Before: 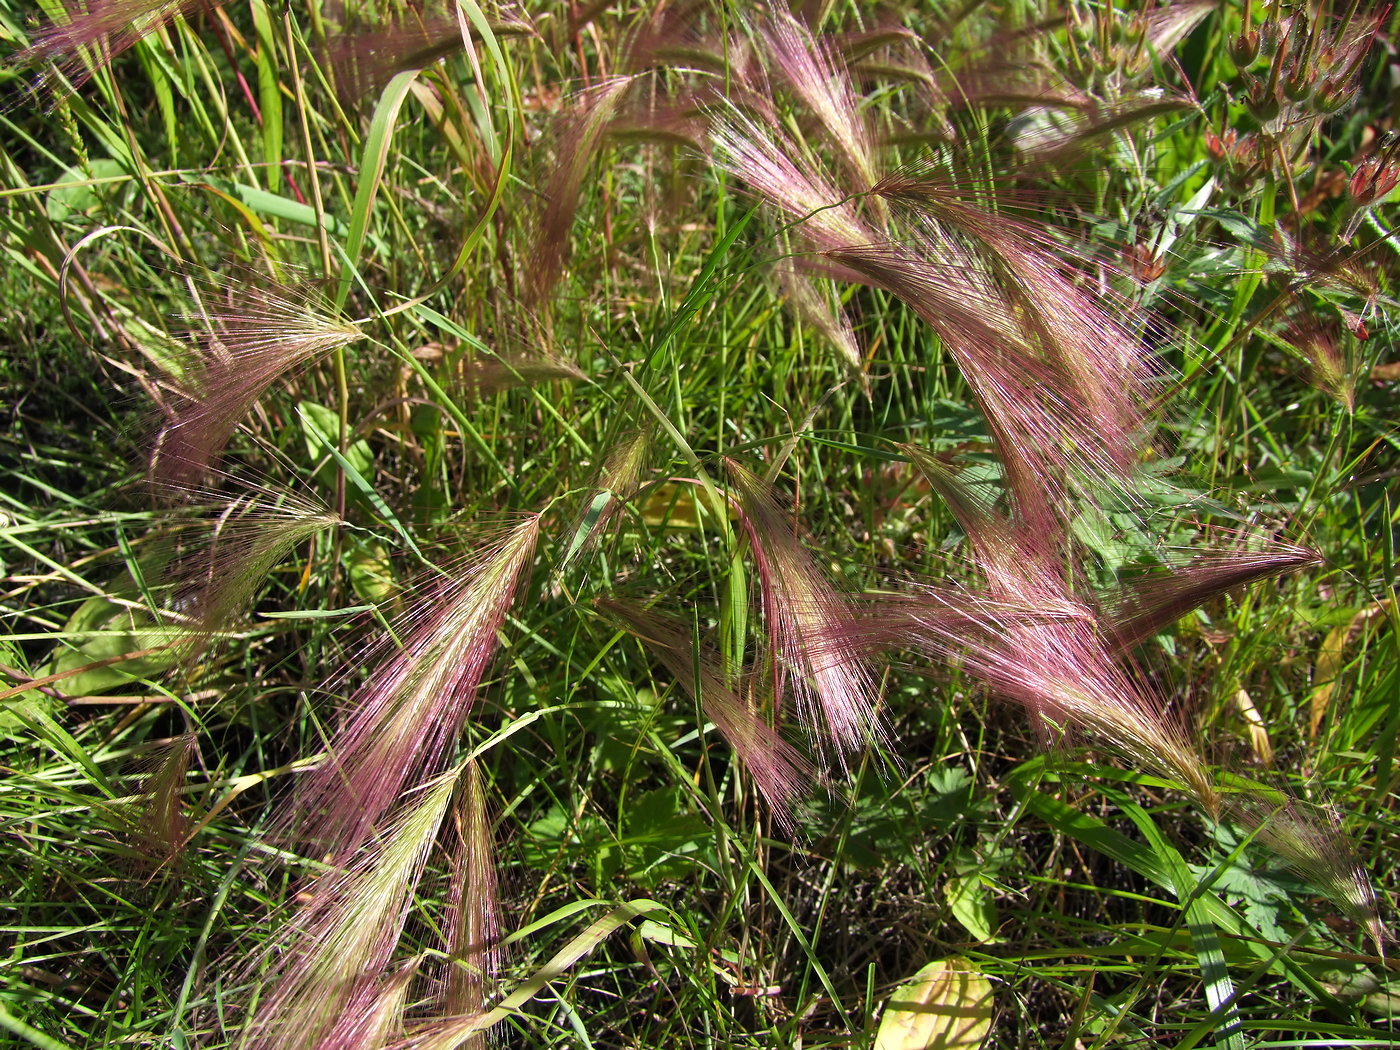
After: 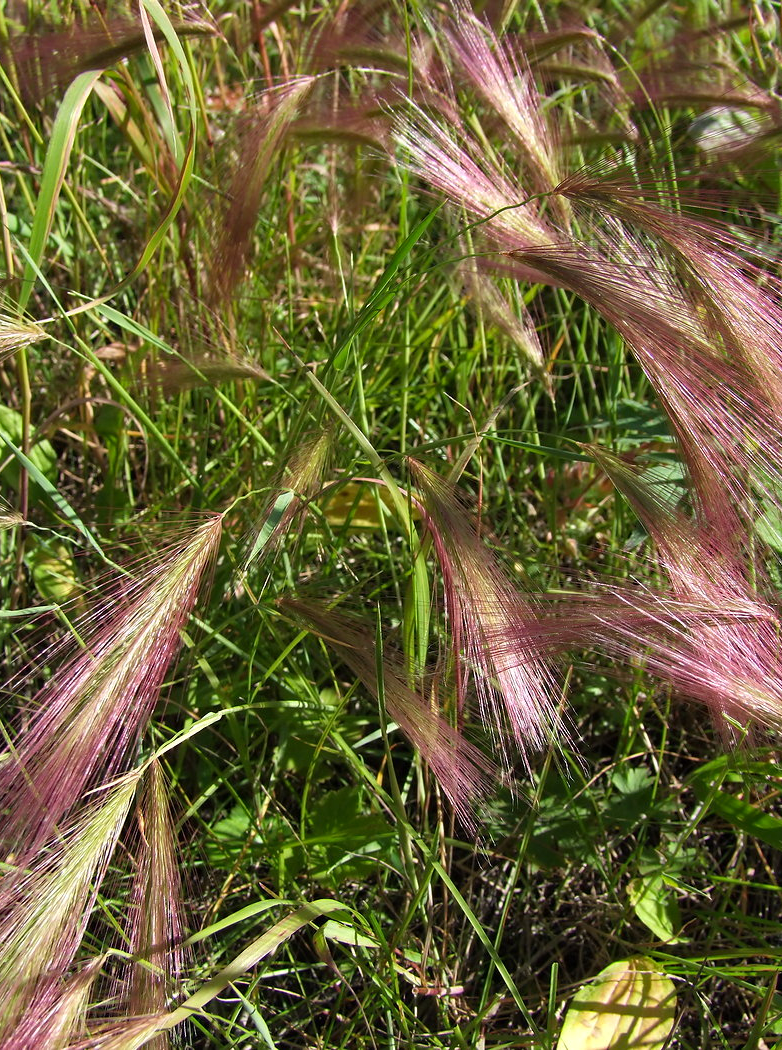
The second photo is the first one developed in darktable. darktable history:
crop and rotate: left 22.675%, right 21.426%
haze removal: compatibility mode true, adaptive false
